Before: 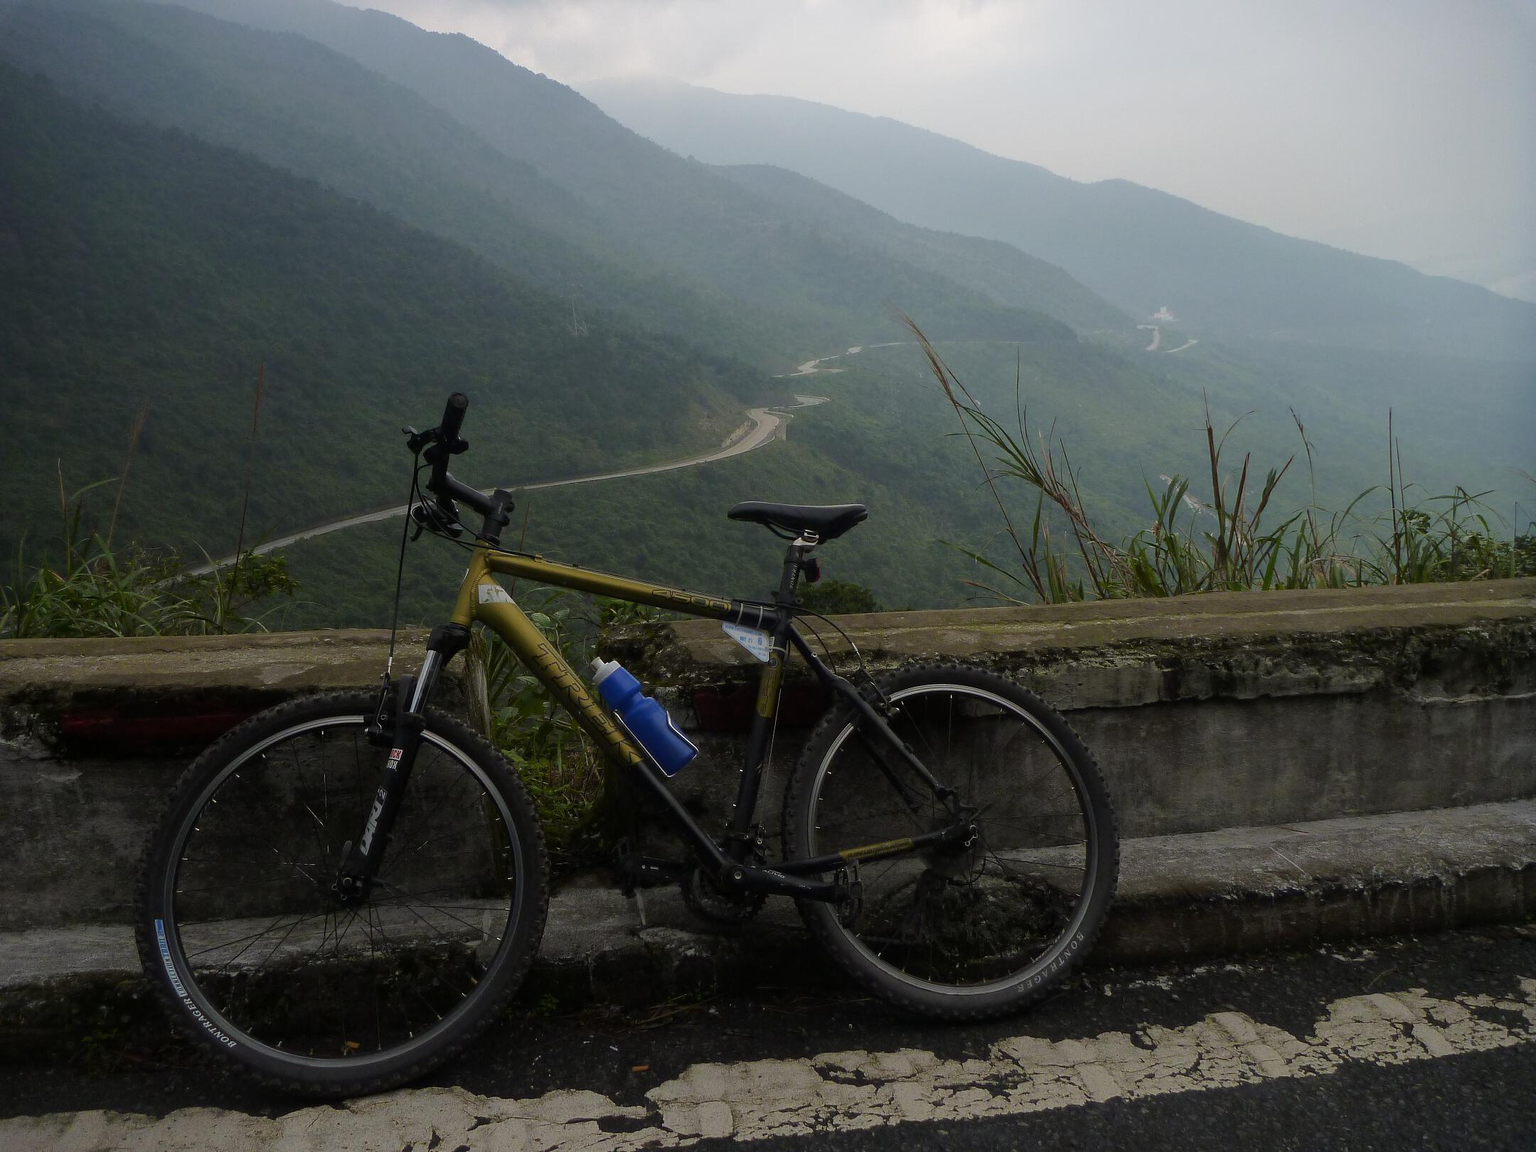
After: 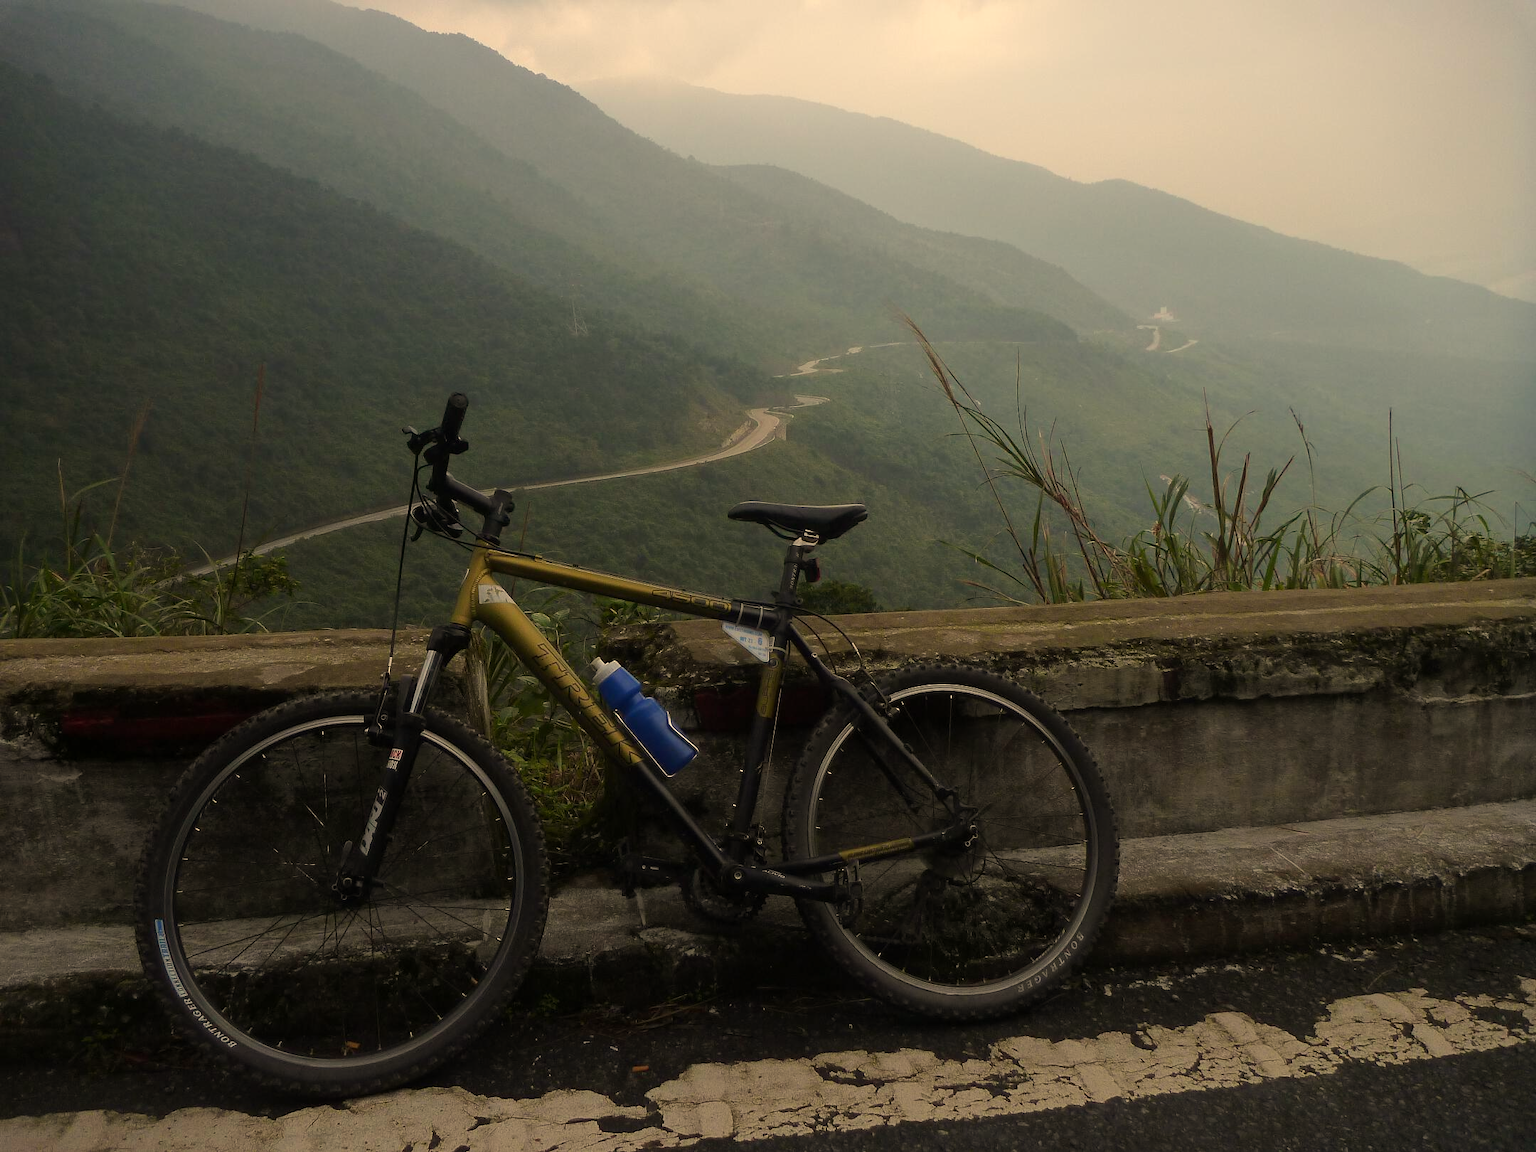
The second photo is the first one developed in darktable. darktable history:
color balance: mode lift, gamma, gain (sRGB)
white balance: red 1.123, blue 0.83
